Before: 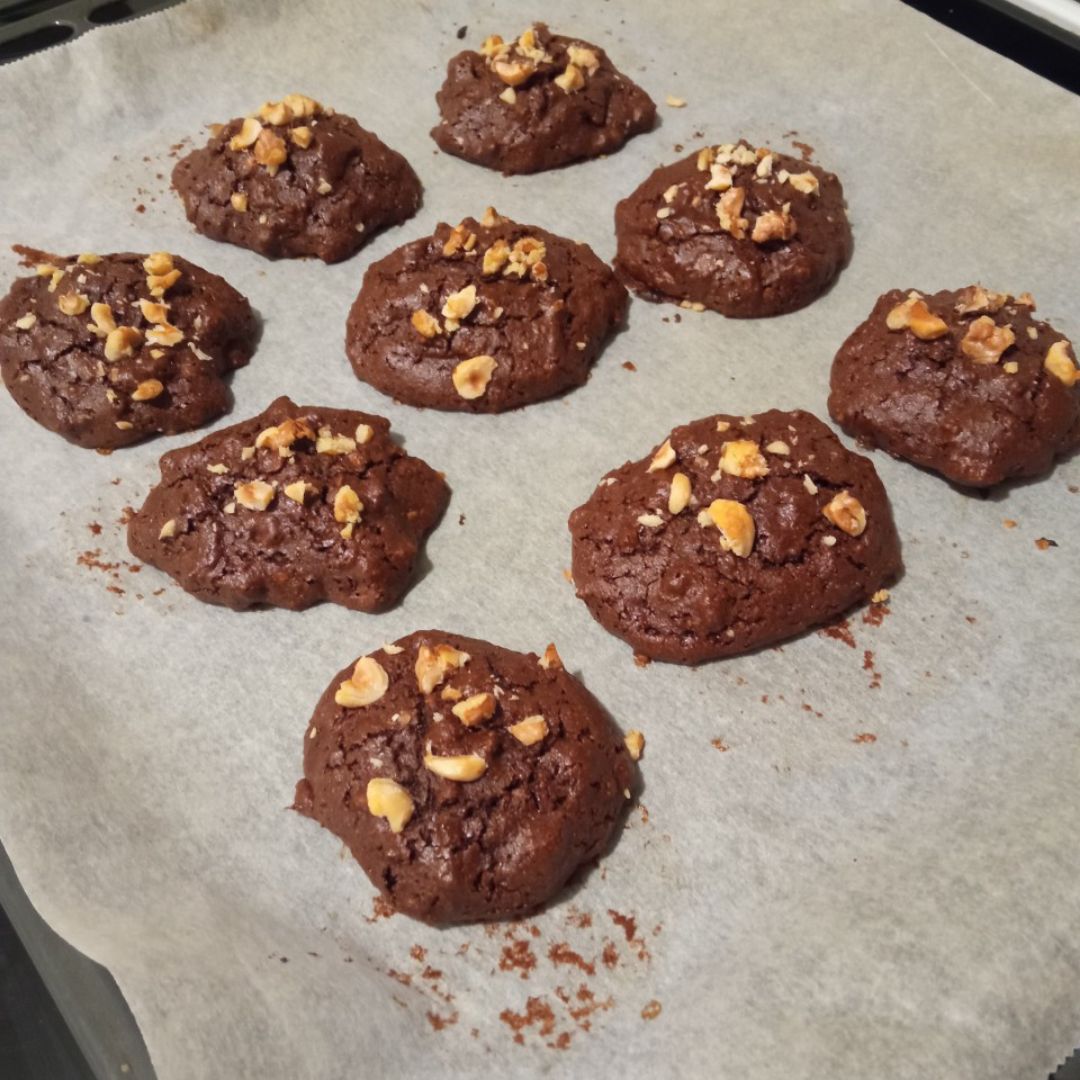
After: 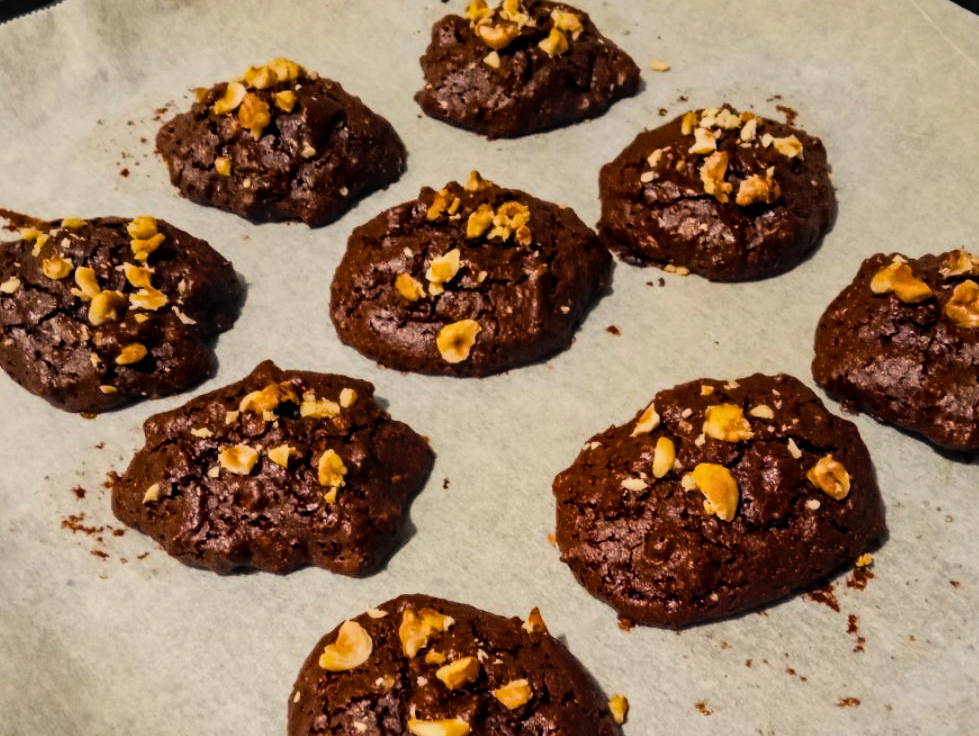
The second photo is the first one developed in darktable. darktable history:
local contrast: detail 130%
filmic rgb: middle gray luminance 29.13%, black relative exposure -10.24 EV, white relative exposure 5.47 EV, target black luminance 0%, hardness 3.93, latitude 2.94%, contrast 1.131, highlights saturation mix 4.65%, shadows ↔ highlights balance 15.29%, iterations of high-quality reconstruction 0
color balance rgb: shadows lift › chroma 2.017%, shadows lift › hue 215.13°, highlights gain › chroma 2.991%, highlights gain › hue 78.12°, global offset › luminance 0.735%, perceptual saturation grading › global saturation 30.616%, perceptual brilliance grading › global brilliance 15.326%, perceptual brilliance grading › shadows -34.713%, global vibrance 6.67%, contrast 12.703%, saturation formula JzAzBz (2021)
crop: left 1.553%, top 3.403%, right 7.76%, bottom 28.411%
